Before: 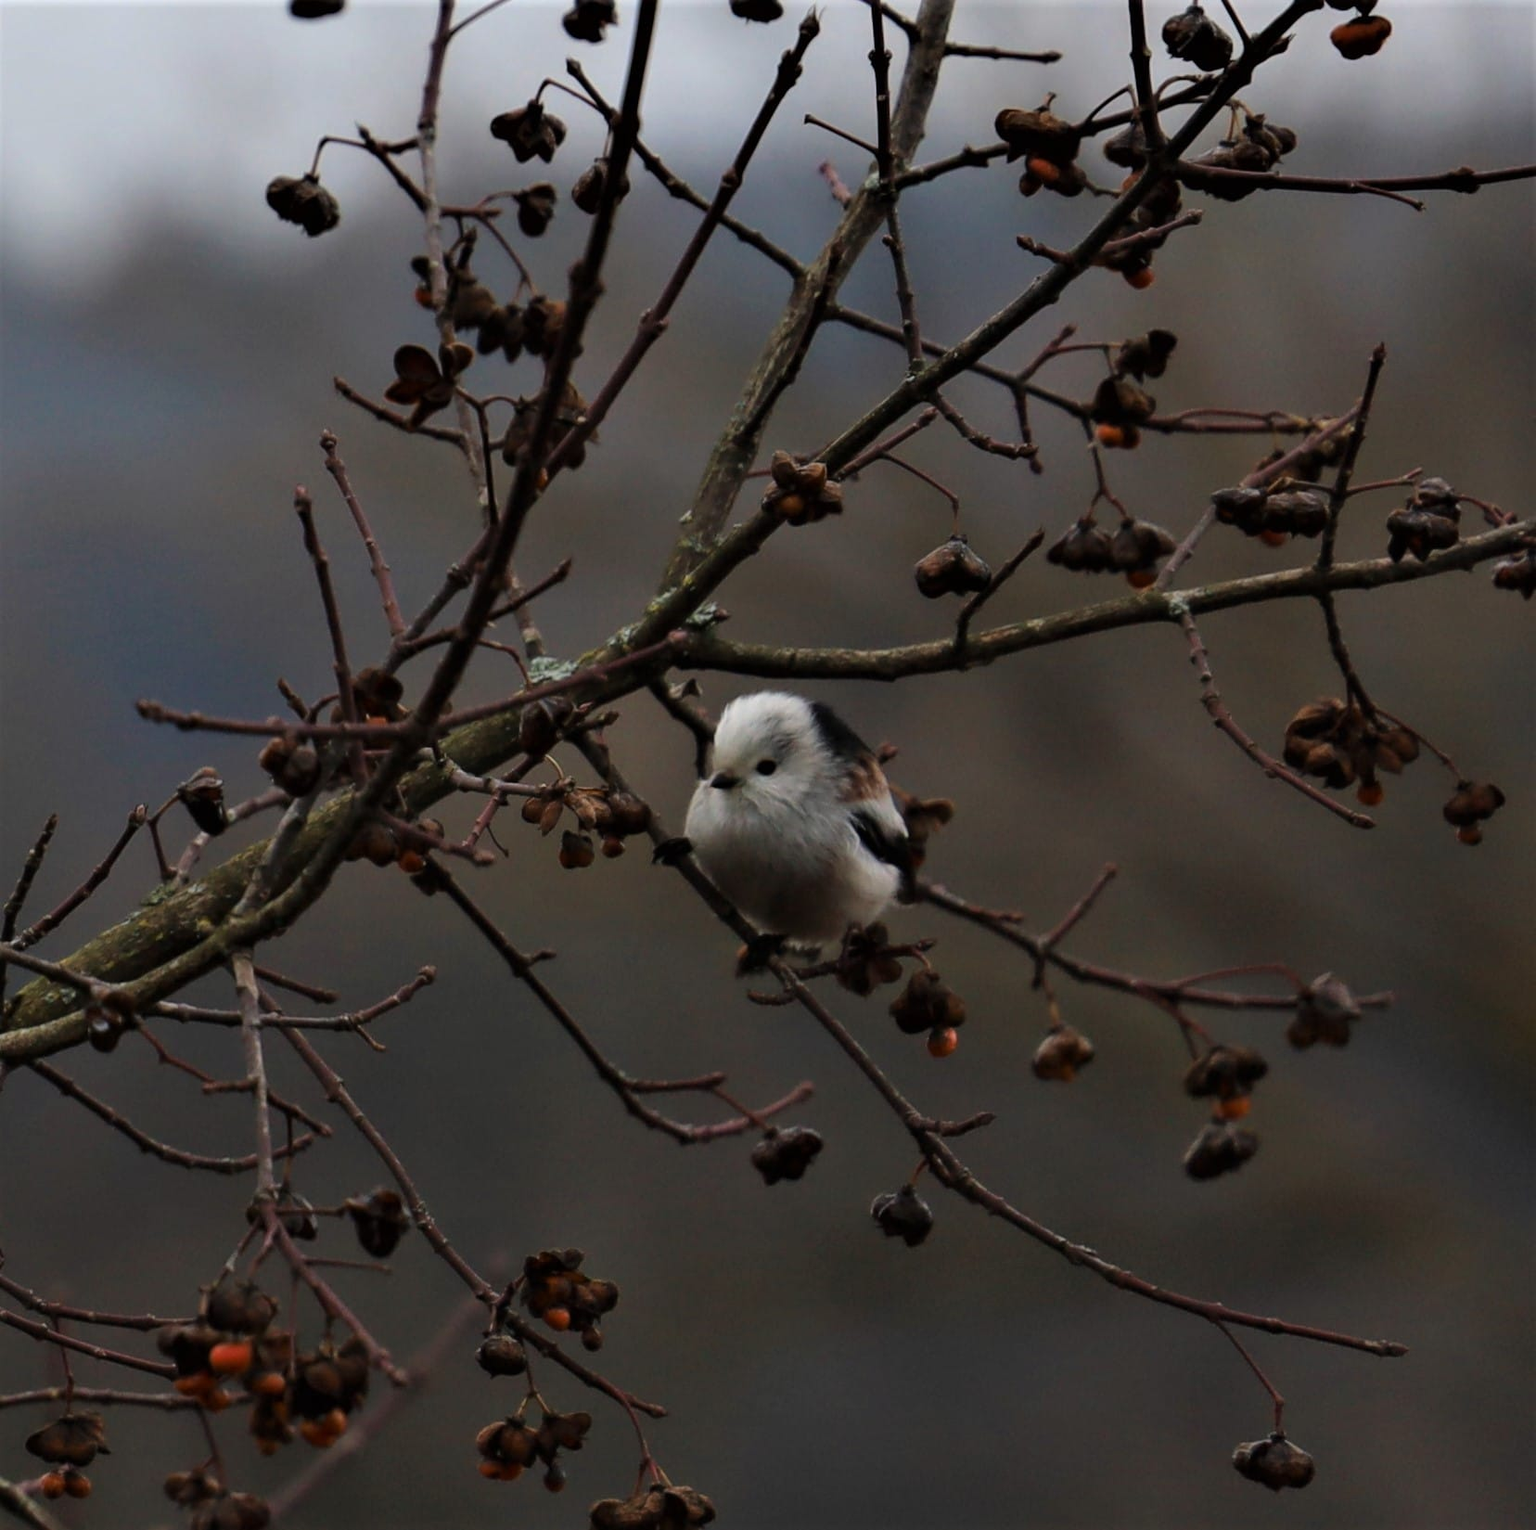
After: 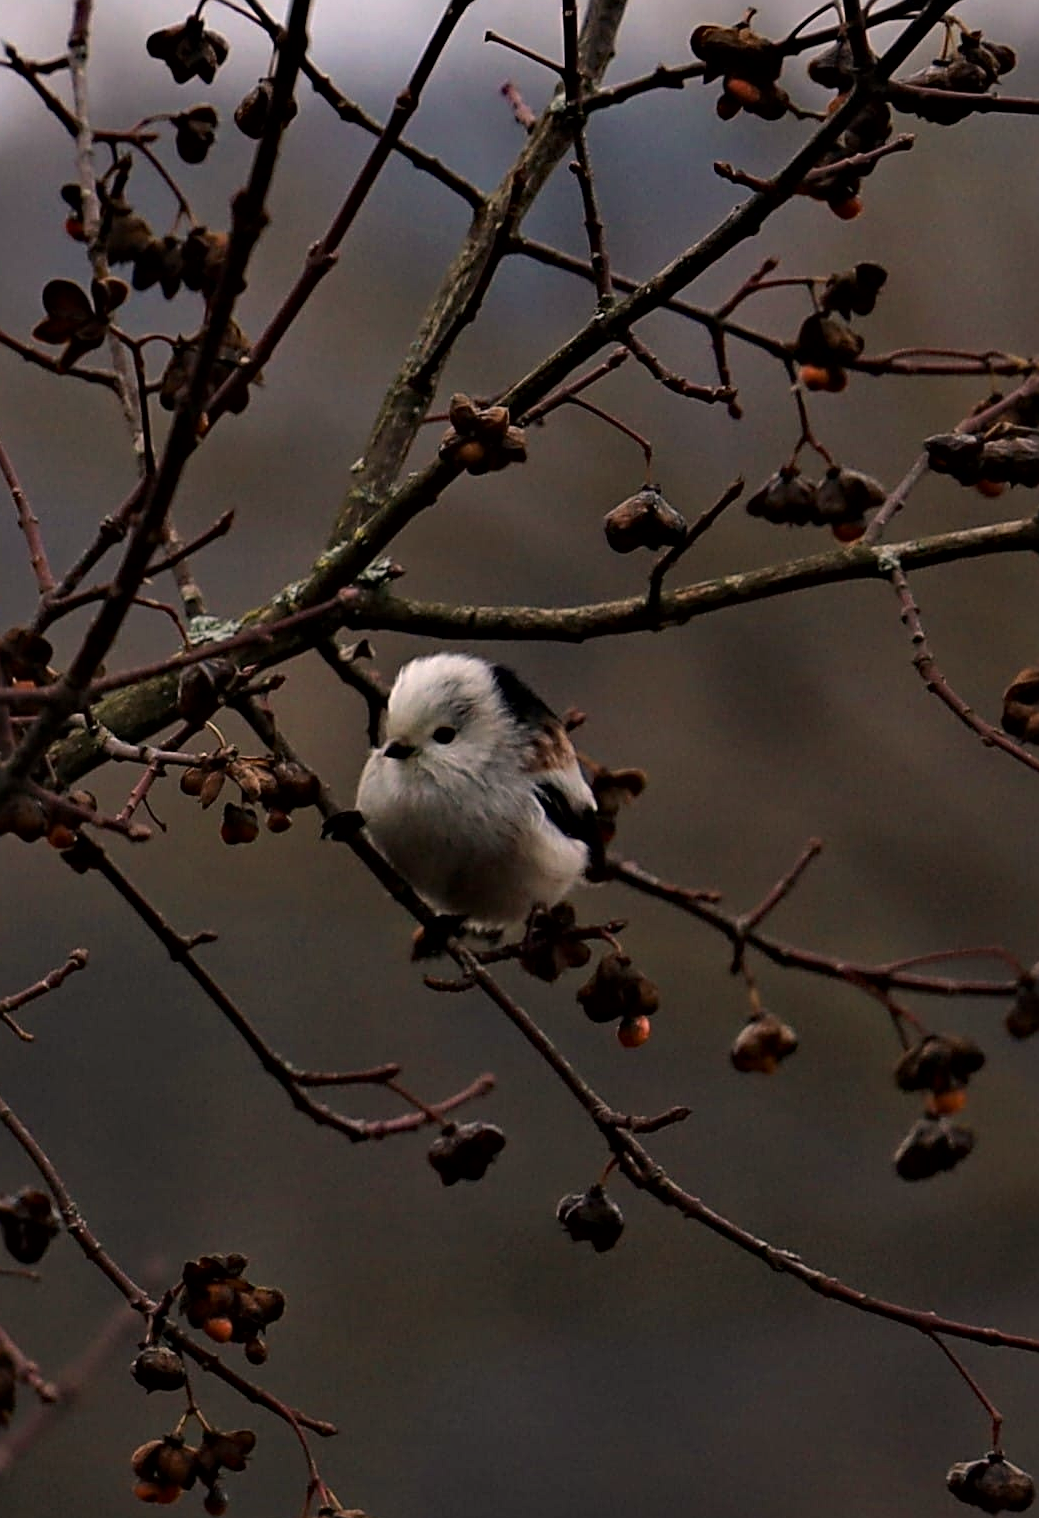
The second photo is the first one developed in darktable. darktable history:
sharpen: radius 2.77
crop and rotate: left 23.11%, top 5.639%, right 14.095%, bottom 2.275%
color correction: highlights a* 7.2, highlights b* 4.14
local contrast: mode bilateral grid, contrast 20, coarseness 50, detail 119%, midtone range 0.2
haze removal: compatibility mode true, adaptive false
